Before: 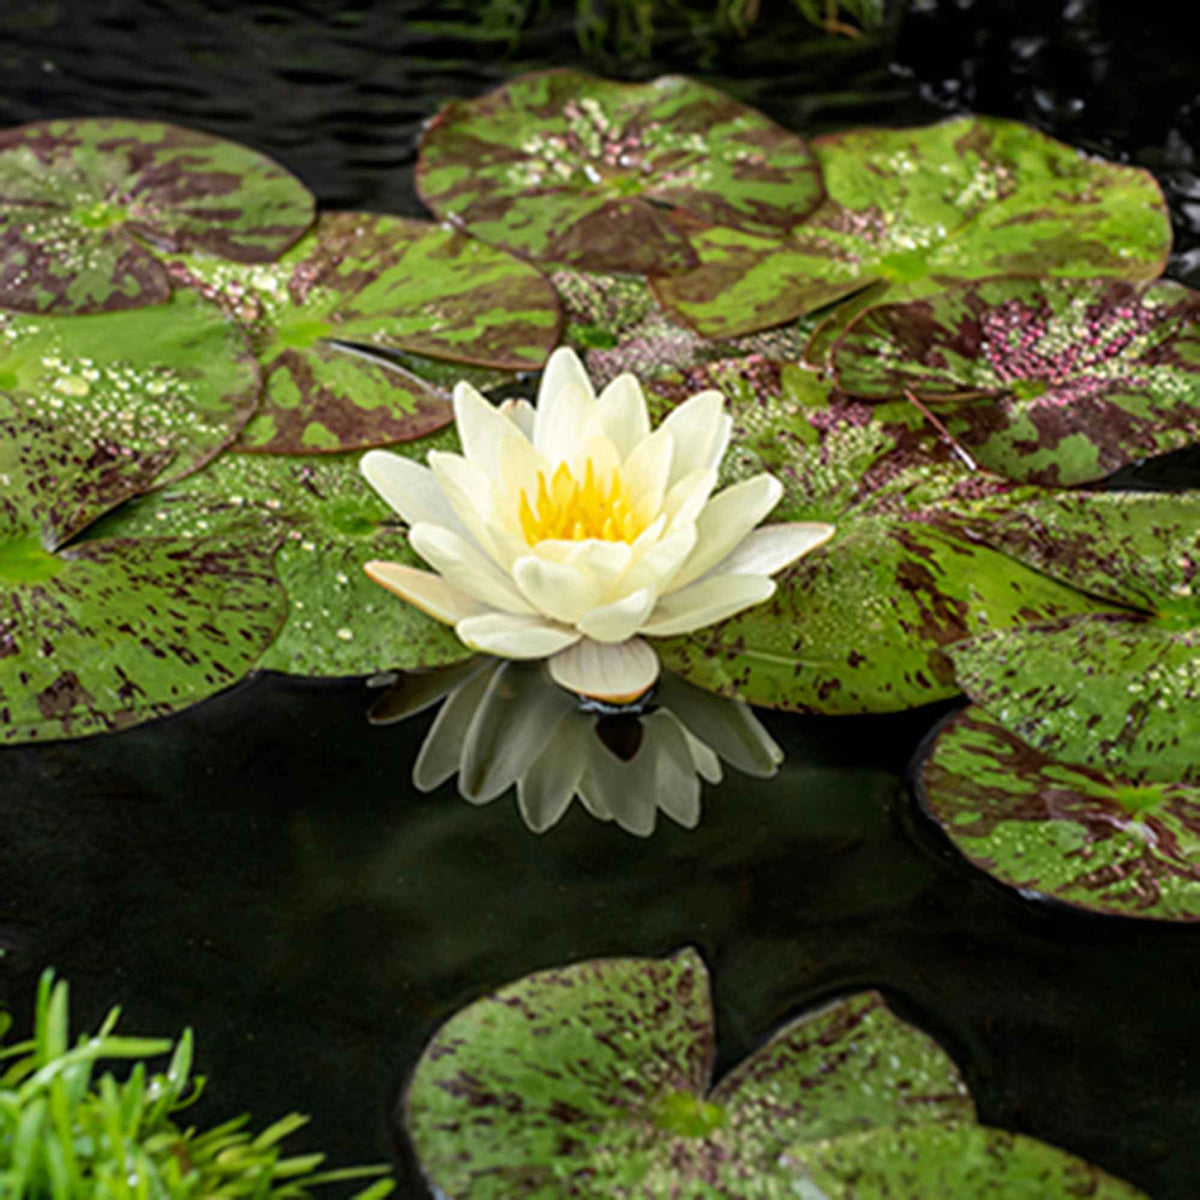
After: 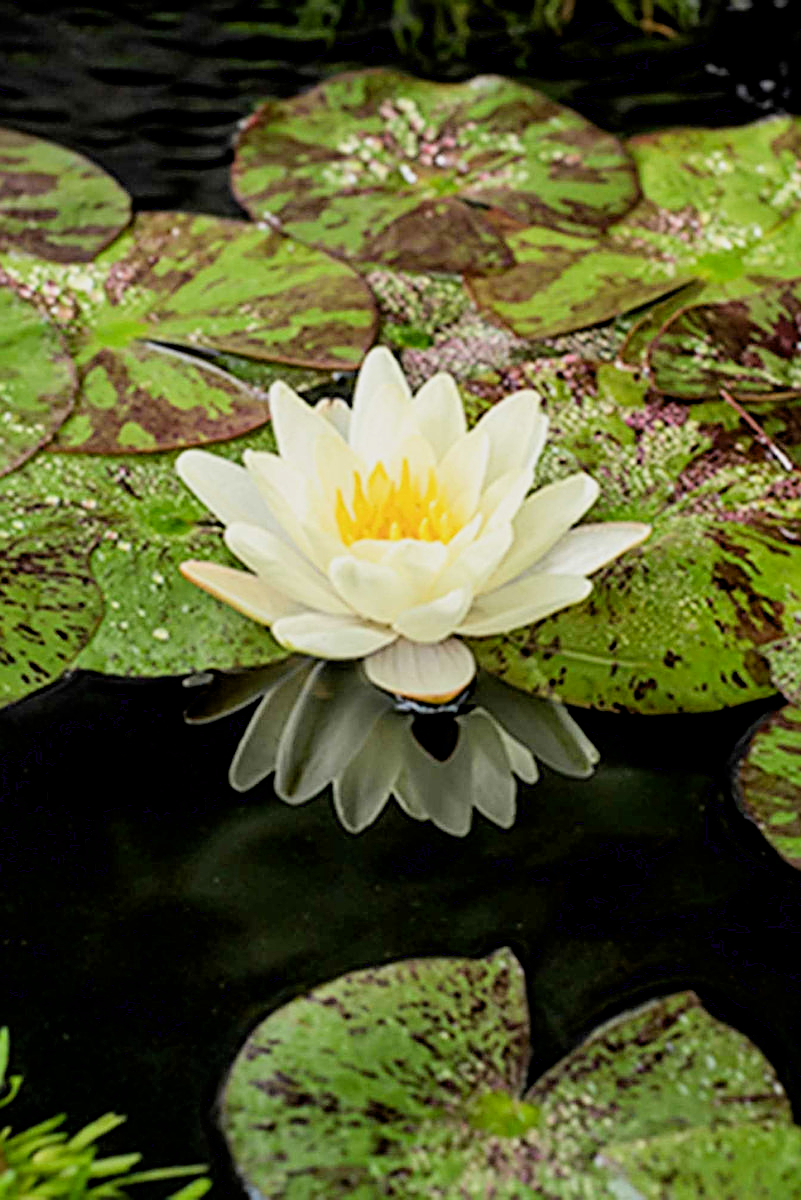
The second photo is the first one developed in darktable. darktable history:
crop: left 15.374%, right 17.822%
sharpen: amount 0.576
filmic rgb: black relative exposure -8.03 EV, white relative exposure 3.99 EV, hardness 4.13, contrast 0.983
exposure: black level correction 0.003, exposure 0.387 EV, compensate highlight preservation false
